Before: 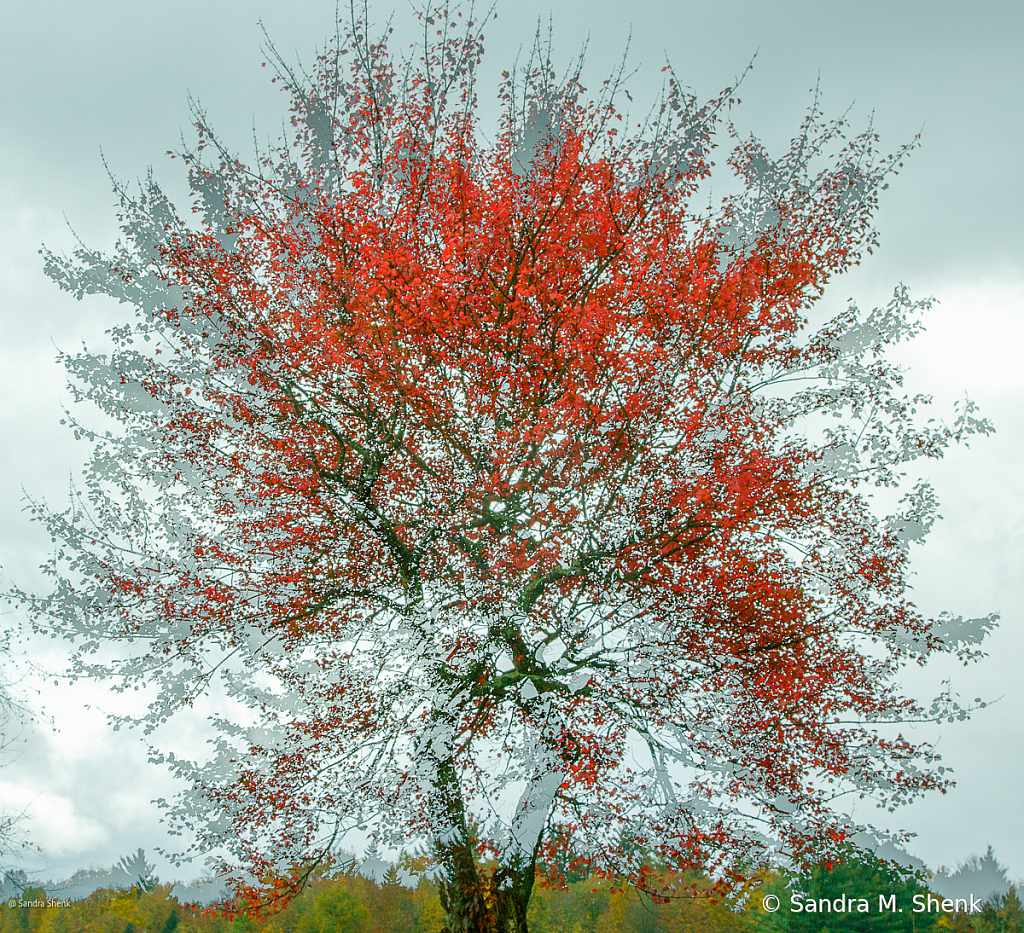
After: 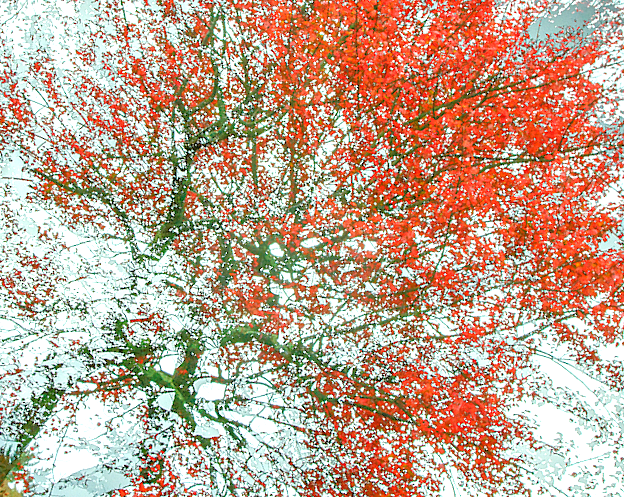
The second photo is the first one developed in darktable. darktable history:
tone equalizer: -7 EV 0.147 EV, -6 EV 0.626 EV, -5 EV 1.19 EV, -4 EV 1.37 EV, -3 EV 1.16 EV, -2 EV 0.6 EV, -1 EV 0.146 EV
crop and rotate: angle -46.01°, top 16.373%, right 0.819%, bottom 11.651%
exposure: black level correction 0, exposure 0.894 EV, compensate highlight preservation false
